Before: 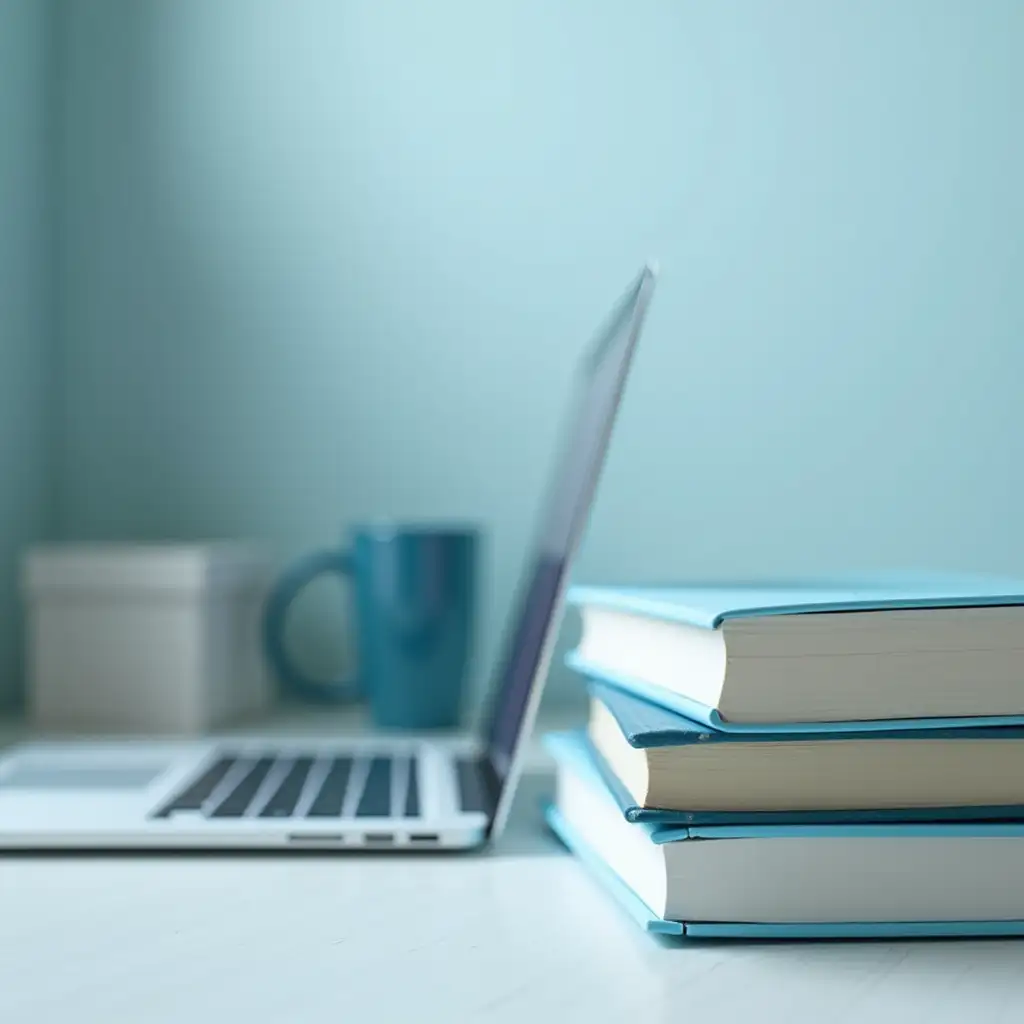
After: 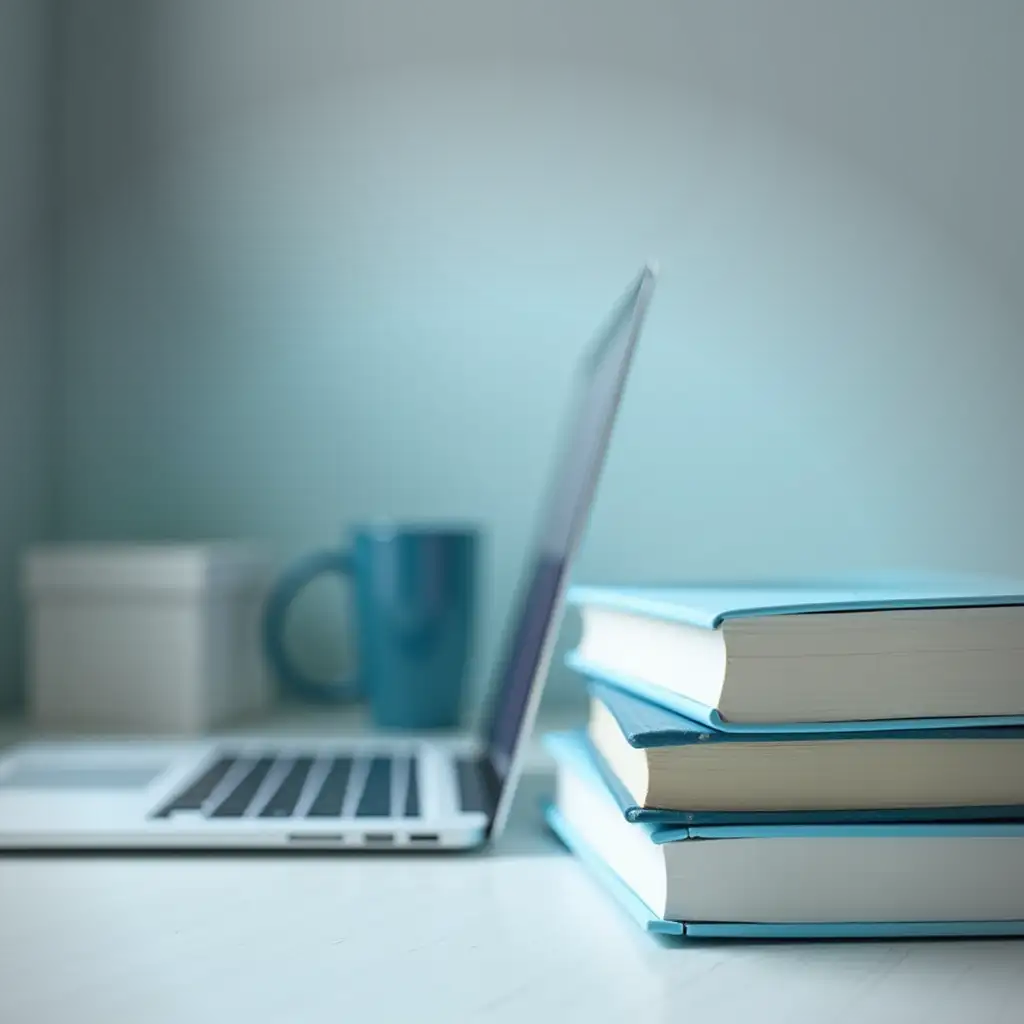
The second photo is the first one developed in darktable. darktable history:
vignetting: center (-0.025, 0.403), automatic ratio true
